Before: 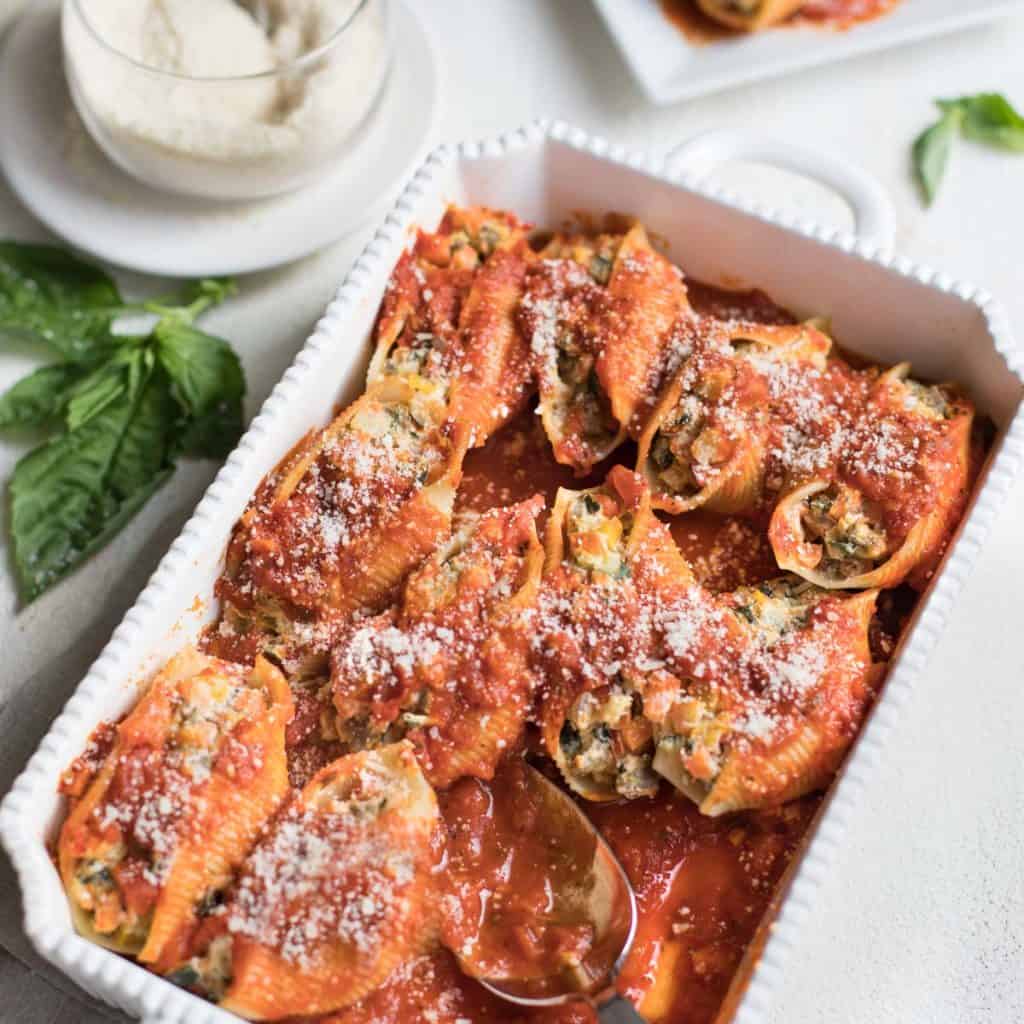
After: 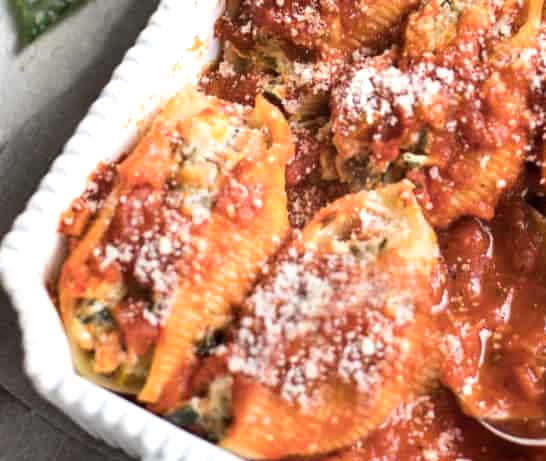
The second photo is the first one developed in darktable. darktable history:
tone equalizer: -8 EV -0.417 EV, -7 EV -0.389 EV, -6 EV -0.333 EV, -5 EV -0.222 EV, -3 EV 0.222 EV, -2 EV 0.333 EV, -1 EV 0.389 EV, +0 EV 0.417 EV, edges refinement/feathering 500, mask exposure compensation -1.57 EV, preserve details no
crop and rotate: top 54.778%, right 46.61%, bottom 0.159%
